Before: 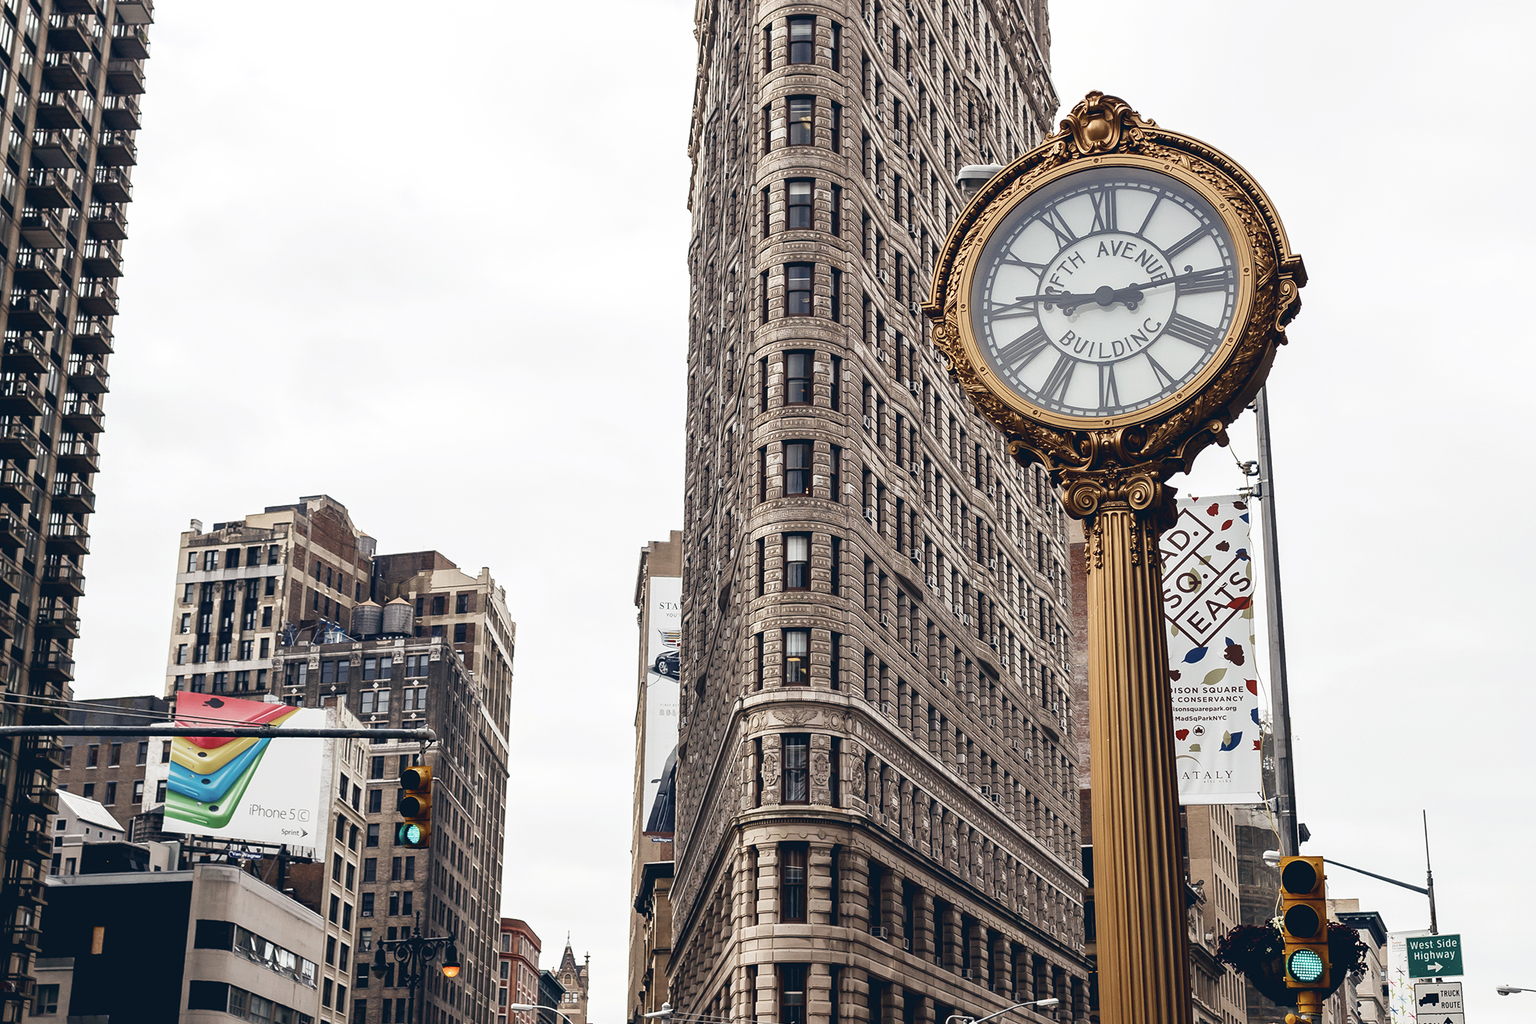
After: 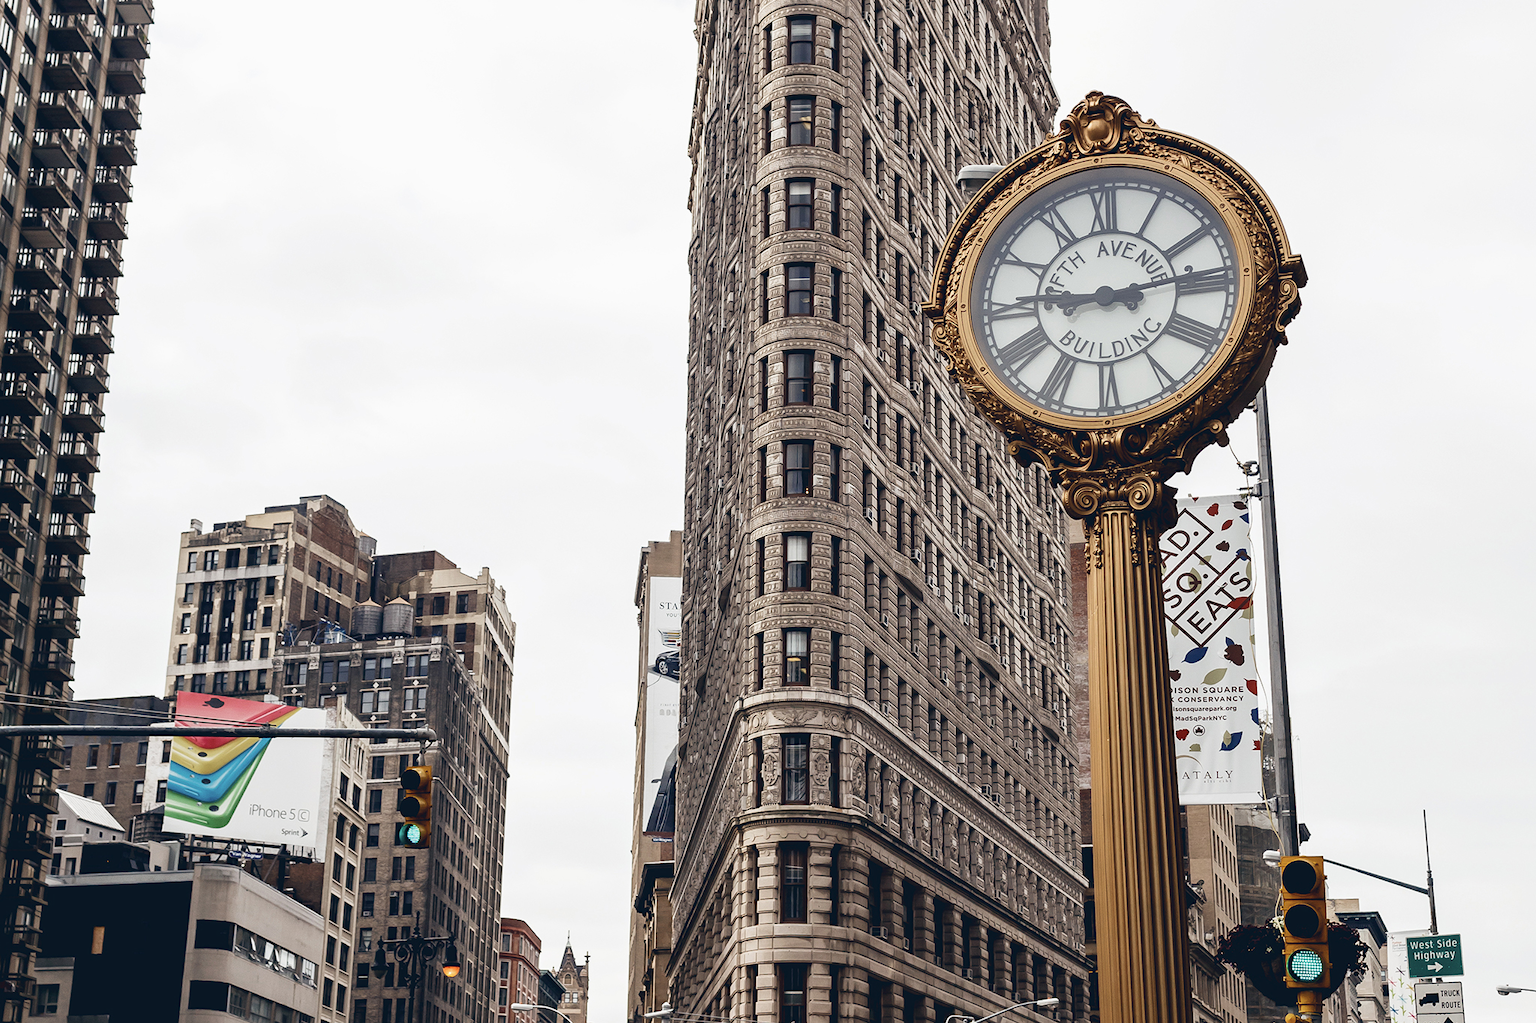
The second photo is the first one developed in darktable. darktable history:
exposure: exposure -0.053 EV, compensate highlight preservation false
